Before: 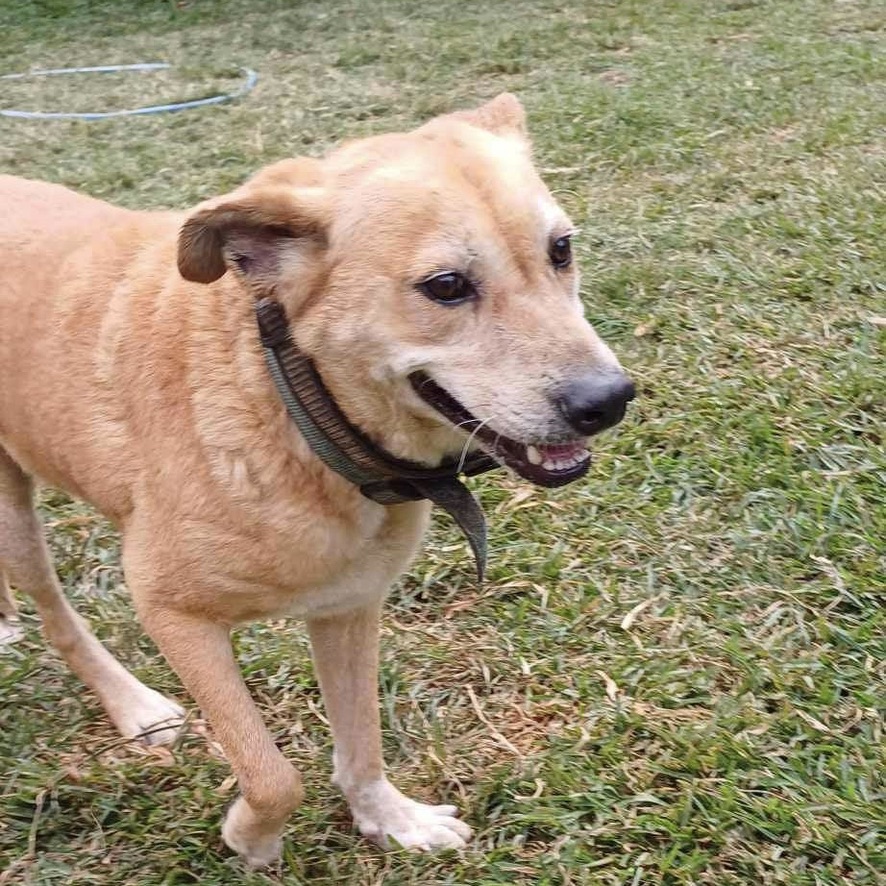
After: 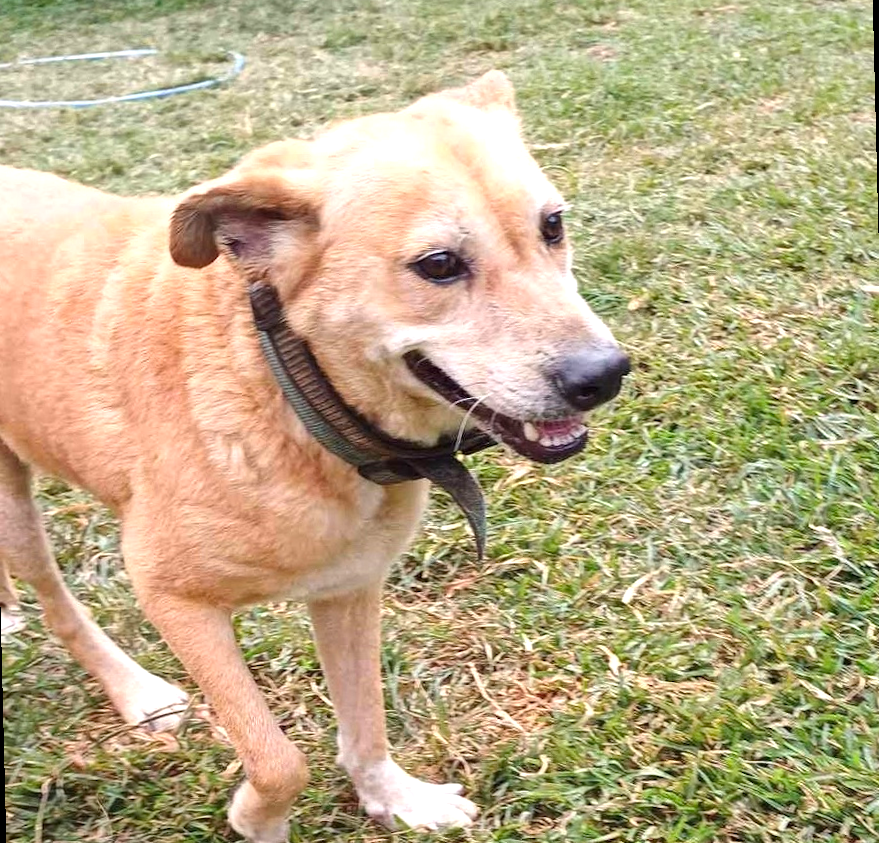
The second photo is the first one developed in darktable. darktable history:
rotate and perspective: rotation -1.42°, crop left 0.016, crop right 0.984, crop top 0.035, crop bottom 0.965
exposure: exposure 0.574 EV, compensate highlight preservation false
